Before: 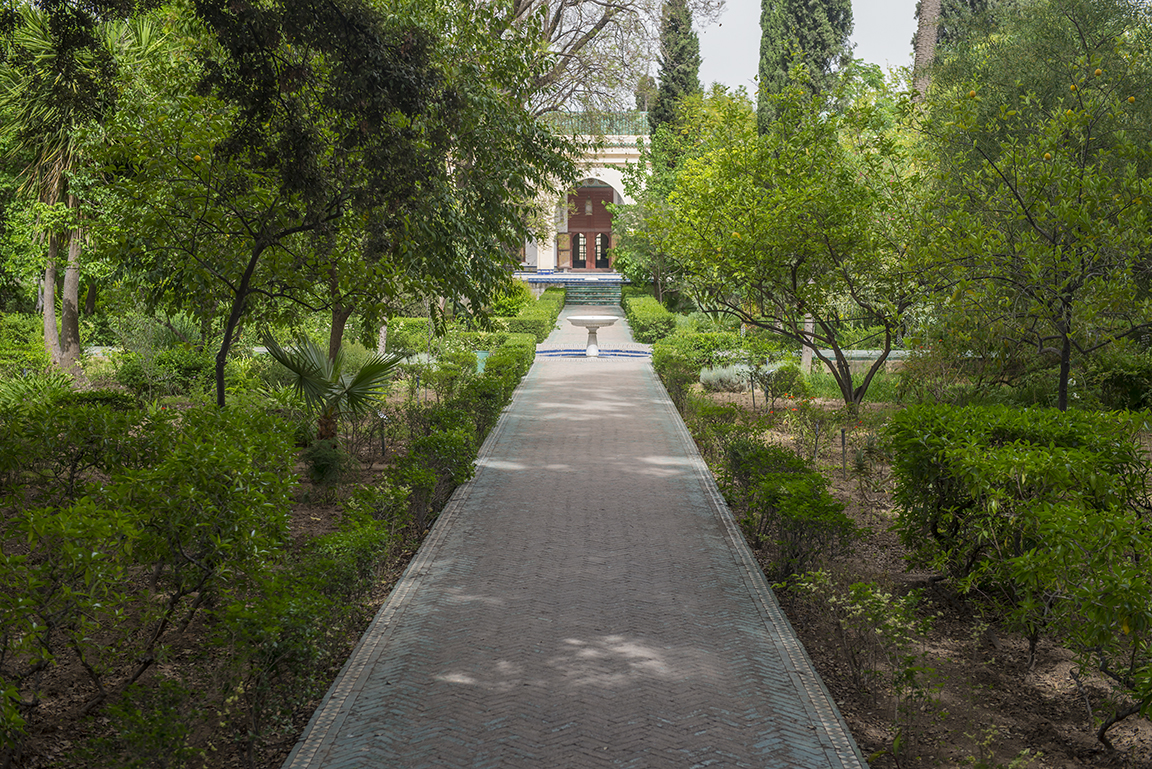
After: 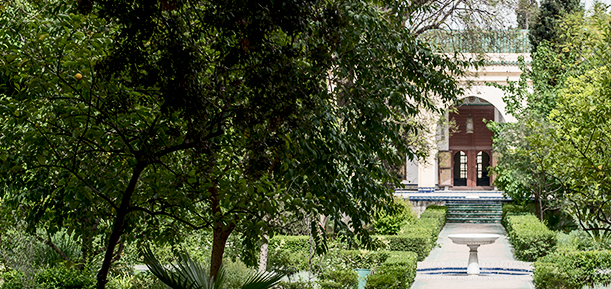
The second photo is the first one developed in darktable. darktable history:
exposure: black level correction 0.012, compensate highlight preservation false
crop: left 10.351%, top 10.703%, right 36.567%, bottom 51.632%
contrast brightness saturation: contrast 0.251, saturation -0.323
